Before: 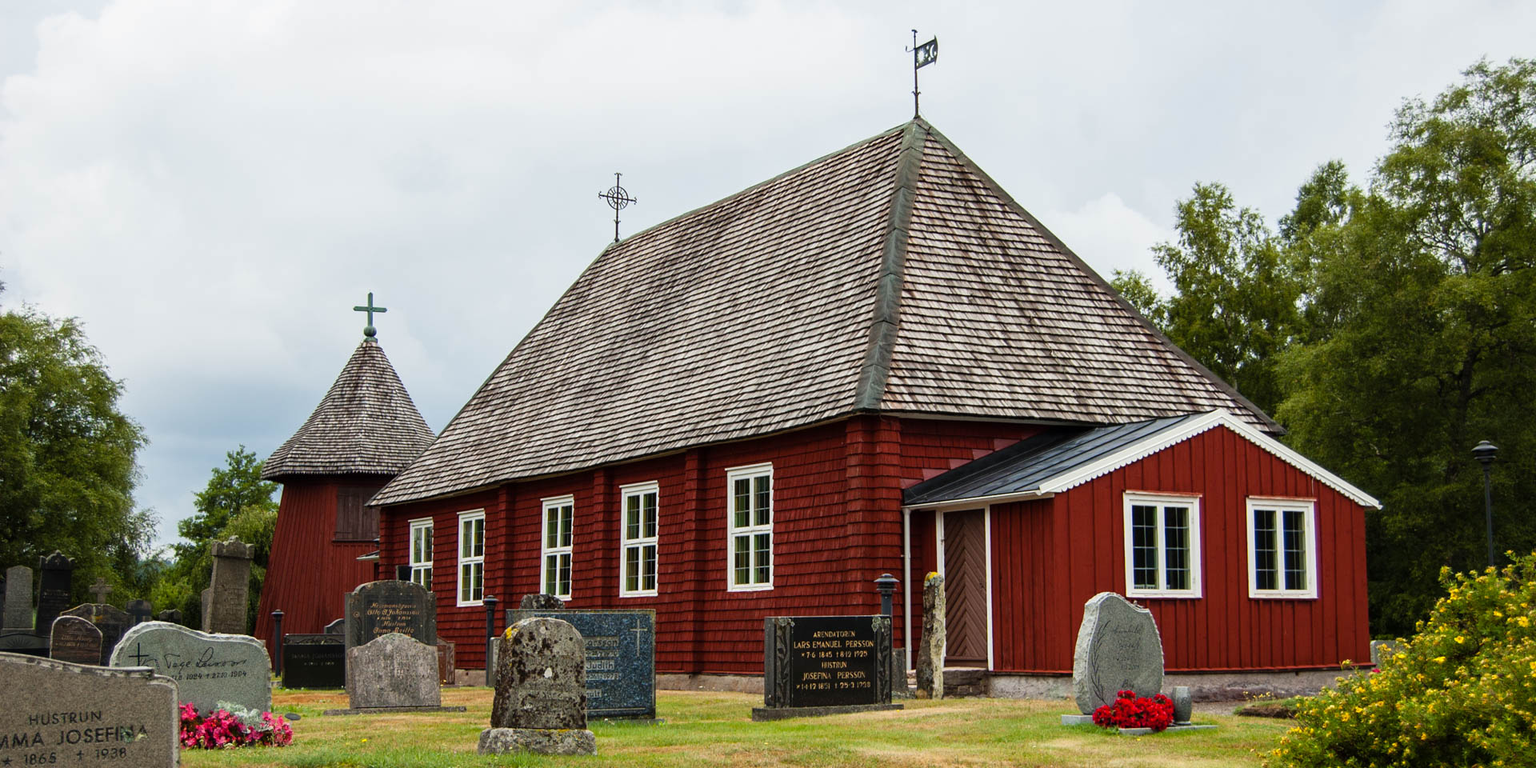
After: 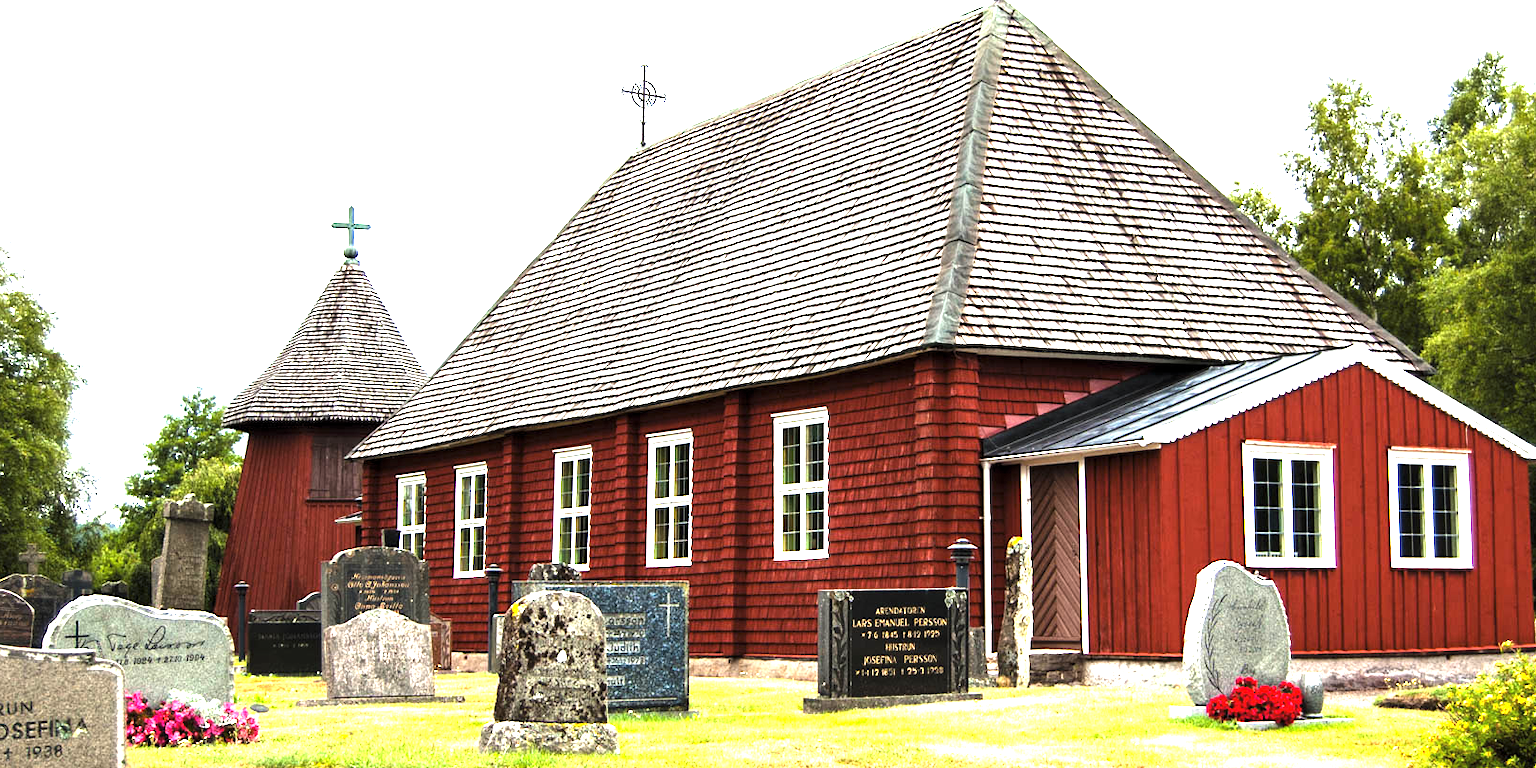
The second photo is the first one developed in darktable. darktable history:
crop and rotate: left 4.842%, top 15.51%, right 10.668%
exposure: black level correction 0, exposure 1.975 EV, compensate exposure bias true, compensate highlight preservation false
levels: levels [0.029, 0.545, 0.971]
